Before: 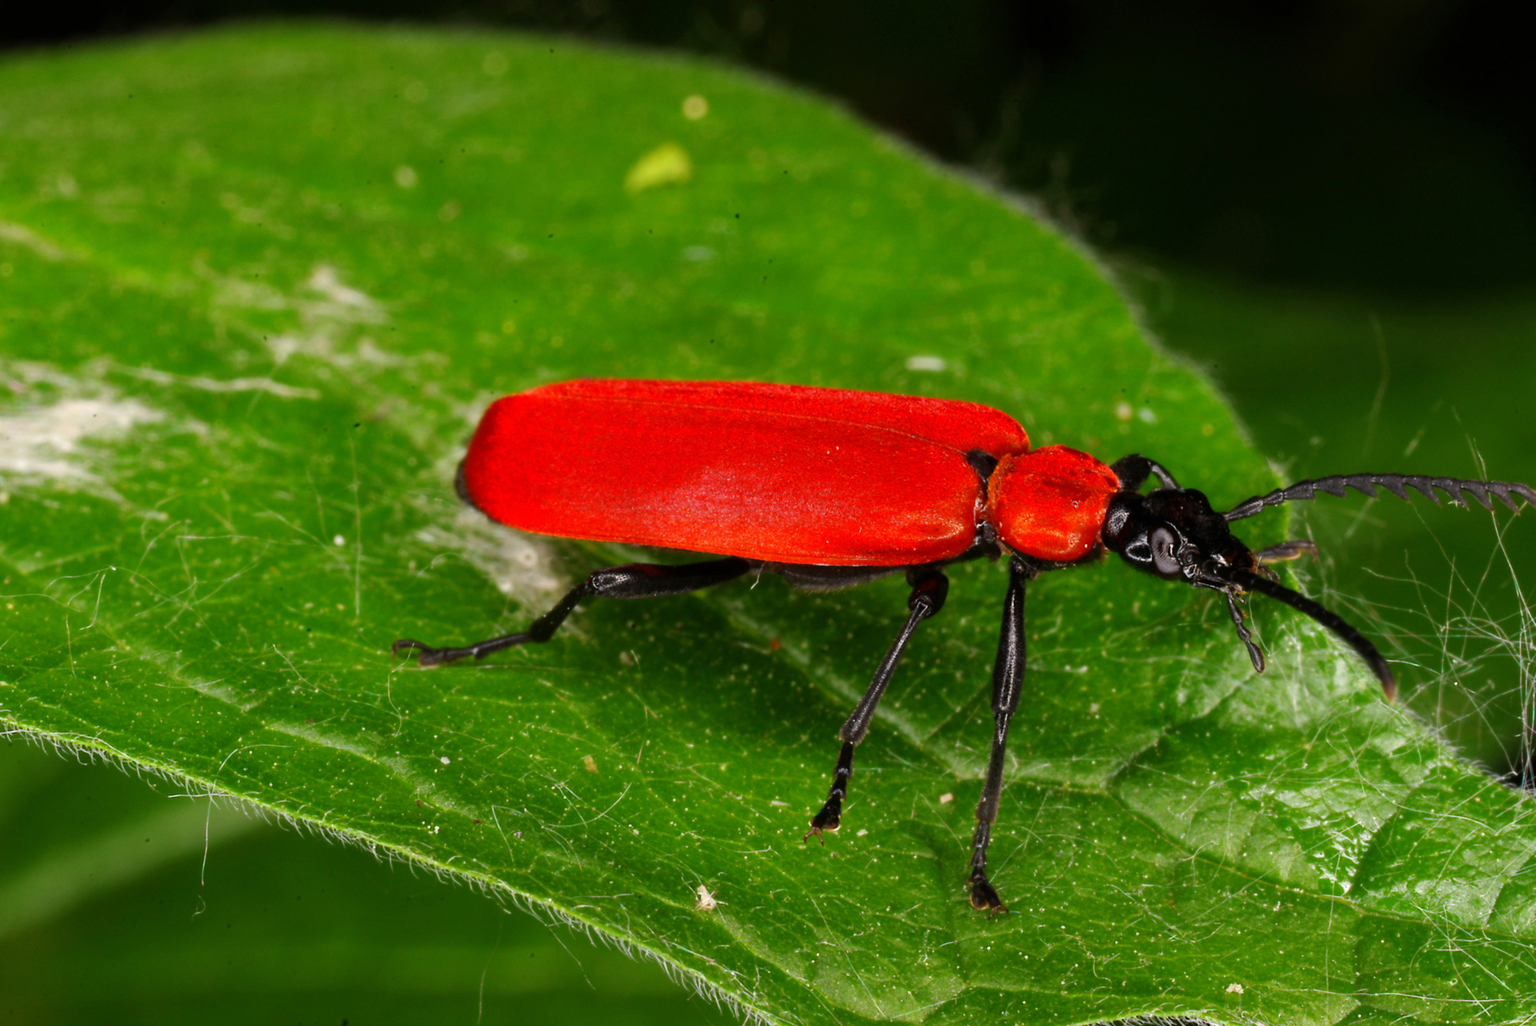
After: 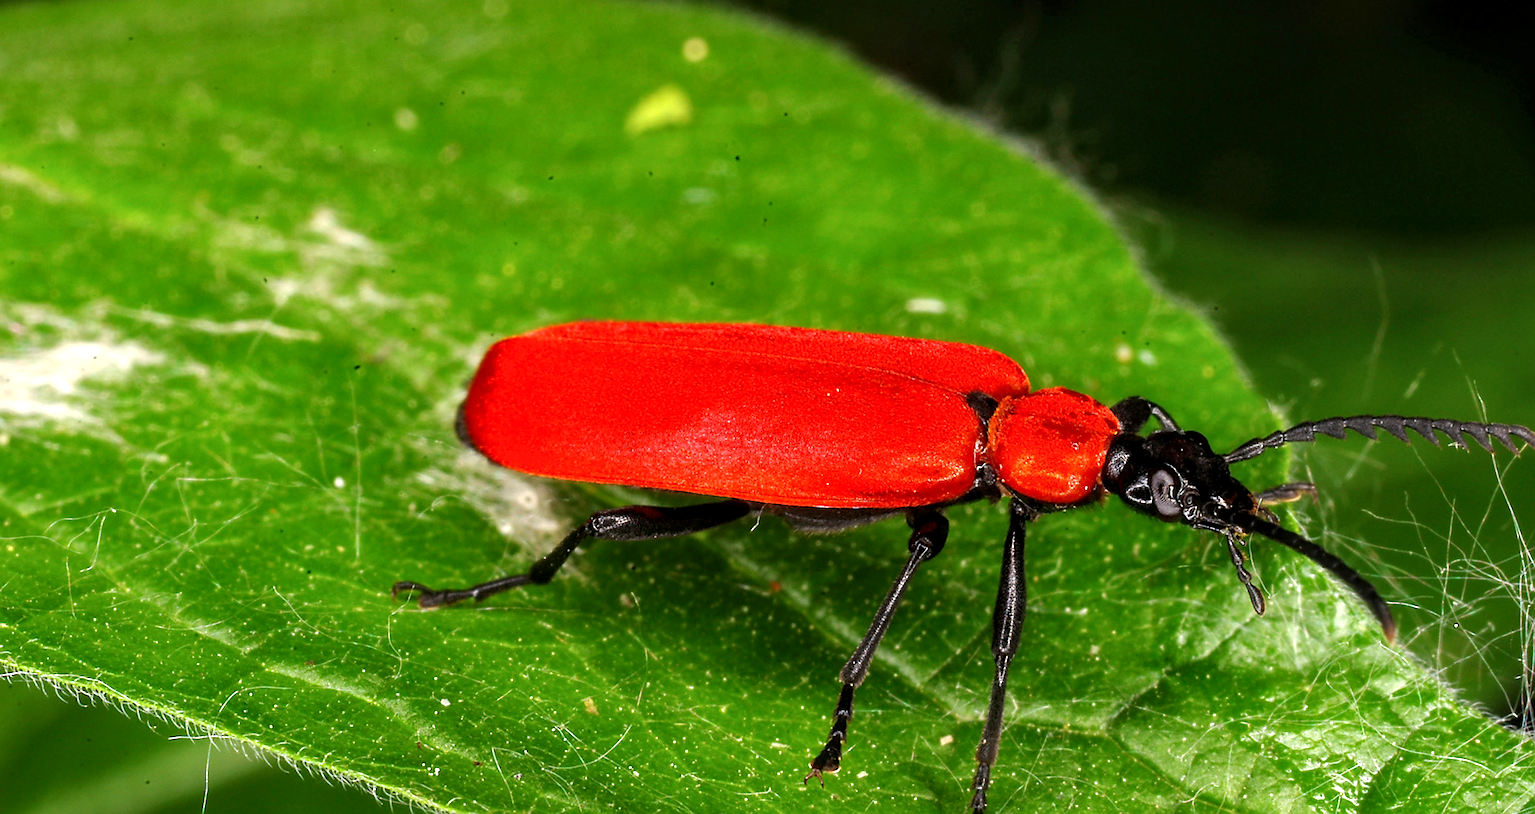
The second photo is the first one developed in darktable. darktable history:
local contrast: on, module defaults
sharpen: radius 1.422, amount 1.237, threshold 0.687
crop and rotate: top 5.661%, bottom 14.895%
exposure: black level correction 0, exposure 0.498 EV, compensate highlight preservation false
